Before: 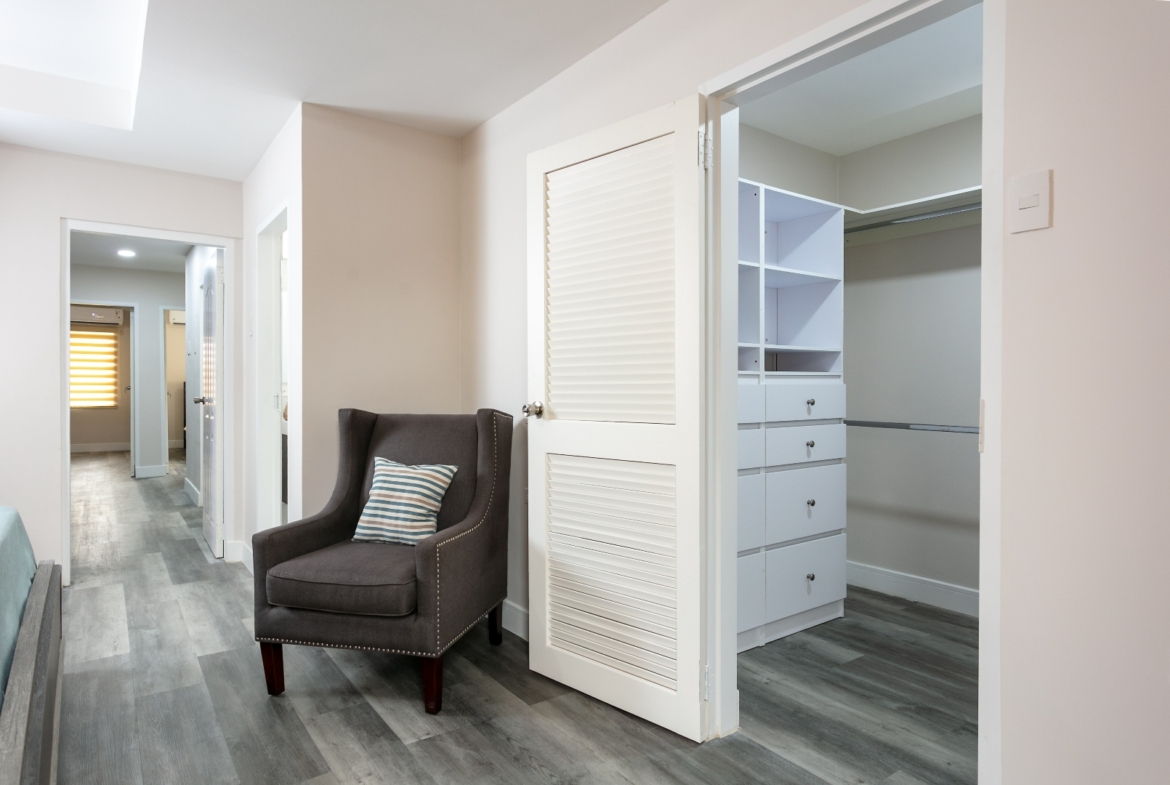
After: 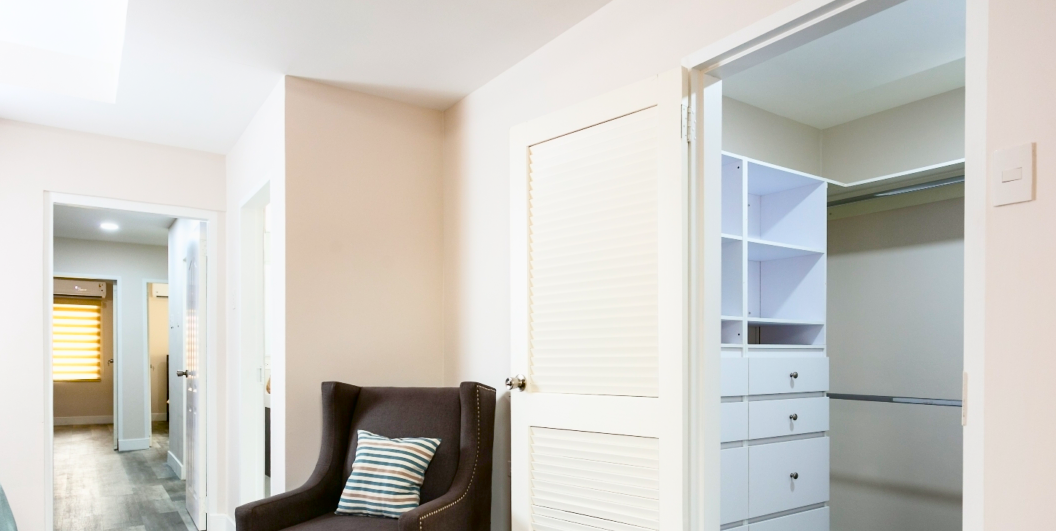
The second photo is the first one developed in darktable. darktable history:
crop: left 1.509%, top 3.452%, right 7.696%, bottom 28.452%
shadows and highlights: shadows -62.32, white point adjustment -5.22, highlights 61.59
color balance rgb: perceptual saturation grading › global saturation 20%, perceptual saturation grading › highlights -25%, perceptual saturation grading › shadows 50.52%, global vibrance 40.24%
